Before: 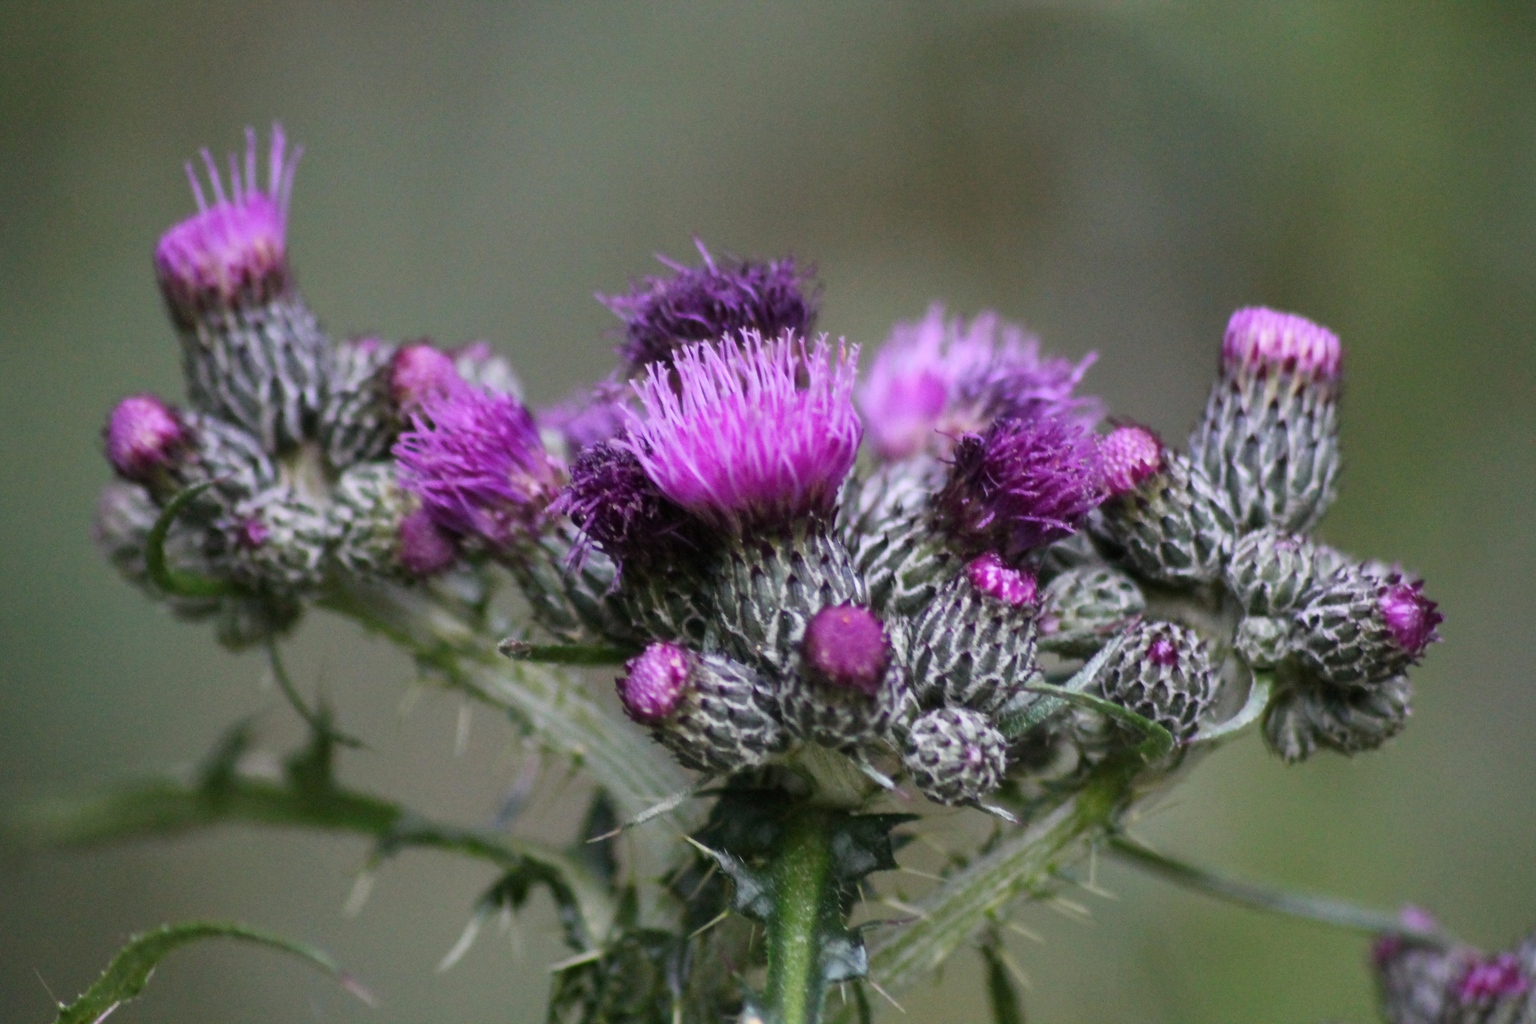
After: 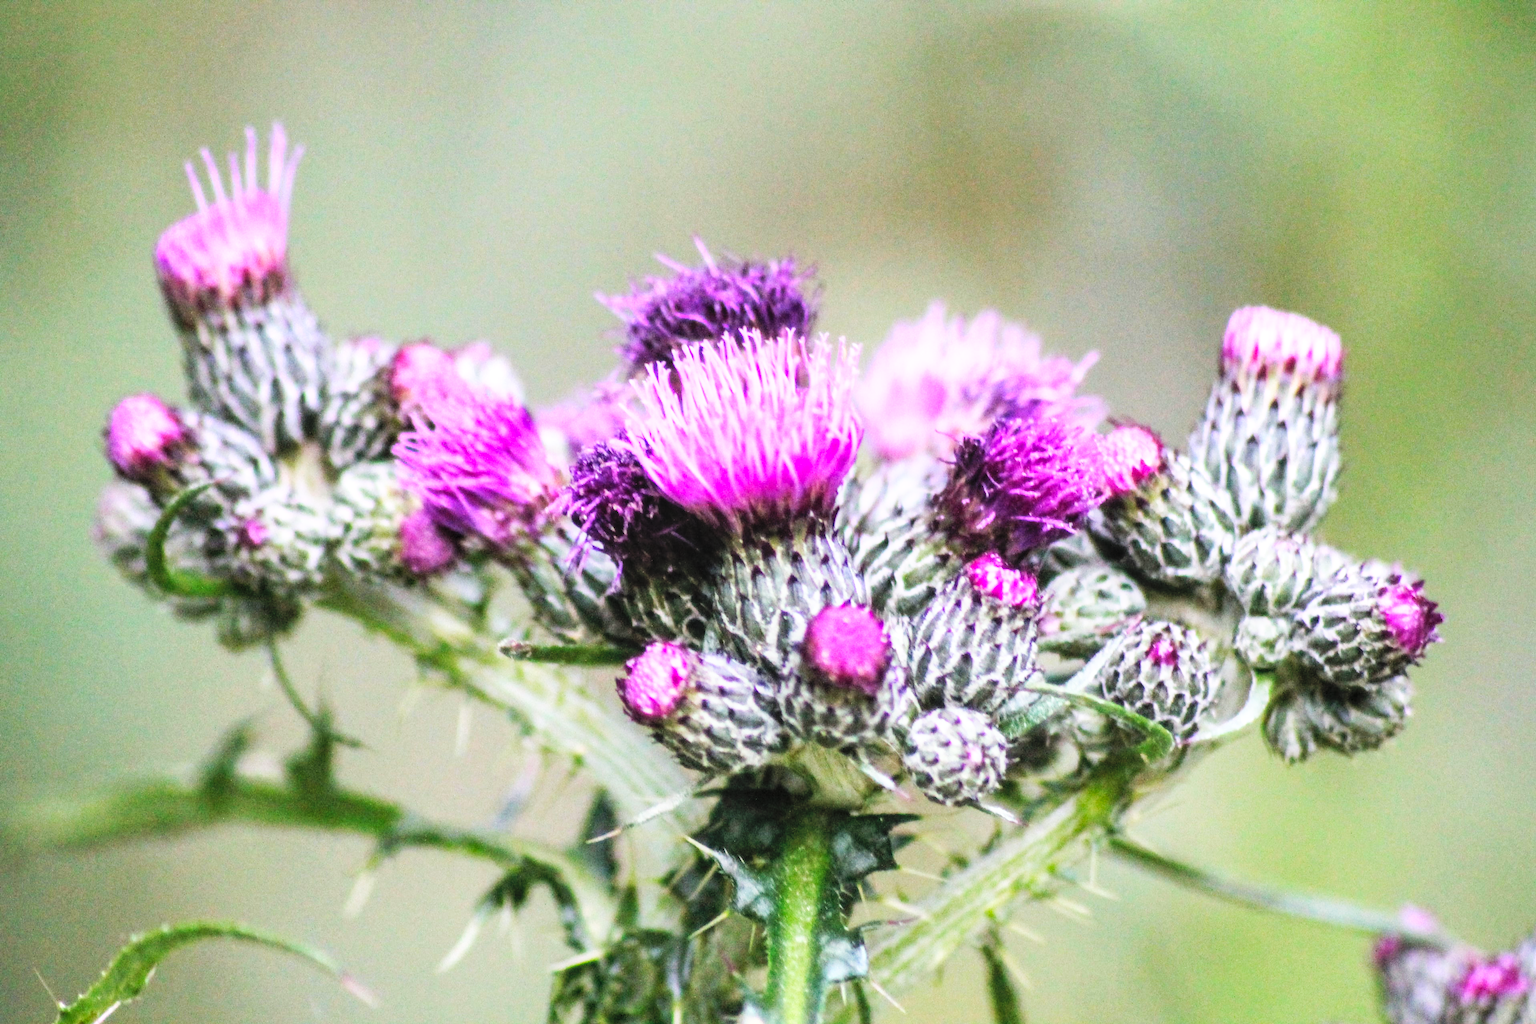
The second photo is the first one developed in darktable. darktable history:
local contrast: on, module defaults
contrast brightness saturation: contrast 0.1, brightness 0.3, saturation 0.14
base curve: curves: ch0 [(0, 0) (0, 0.001) (0.001, 0.001) (0.004, 0.002) (0.007, 0.004) (0.015, 0.013) (0.033, 0.045) (0.052, 0.096) (0.075, 0.17) (0.099, 0.241) (0.163, 0.42) (0.219, 0.55) (0.259, 0.616) (0.327, 0.722) (0.365, 0.765) (0.522, 0.873) (0.547, 0.881) (0.689, 0.919) (0.826, 0.952) (1, 1)], preserve colors none
